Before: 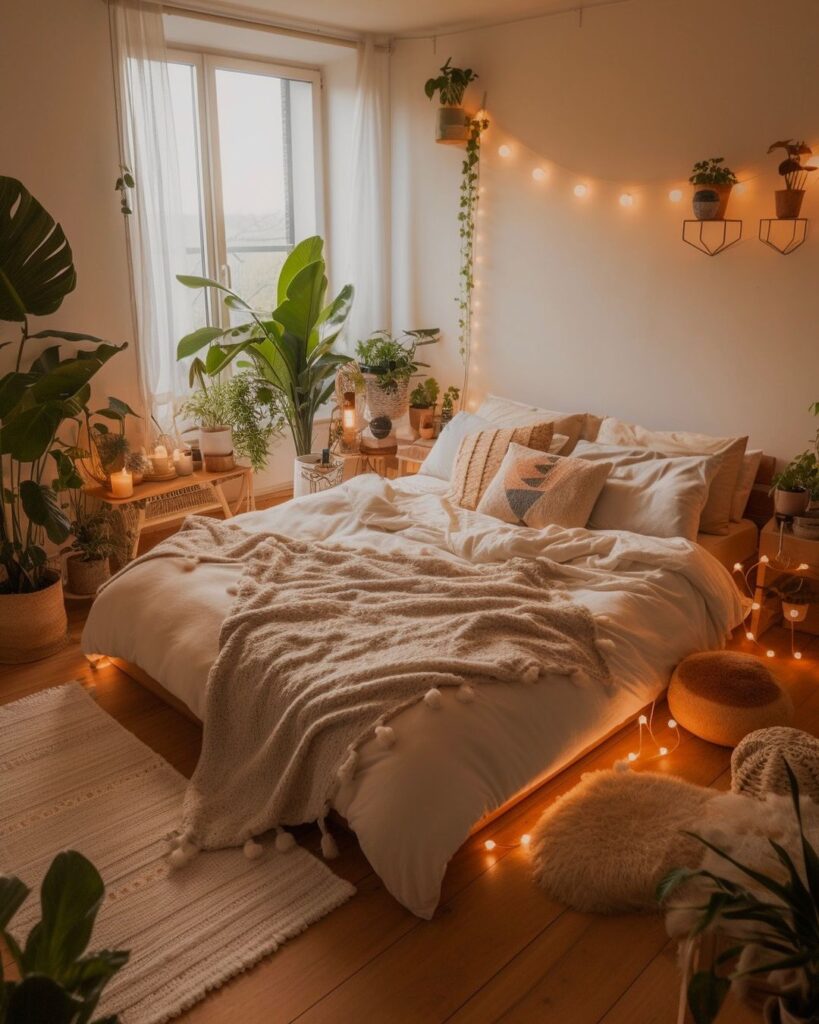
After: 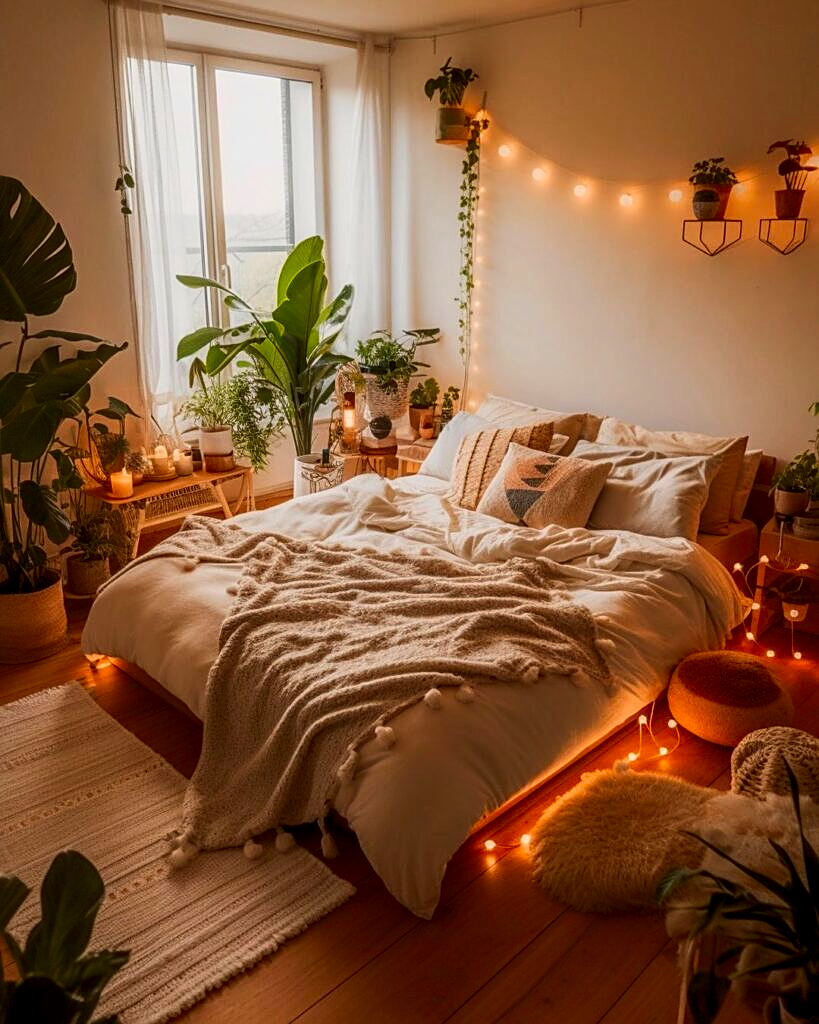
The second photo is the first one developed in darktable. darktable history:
sharpen: on, module defaults
local contrast: on, module defaults
contrast brightness saturation: contrast 0.177, saturation 0.309
